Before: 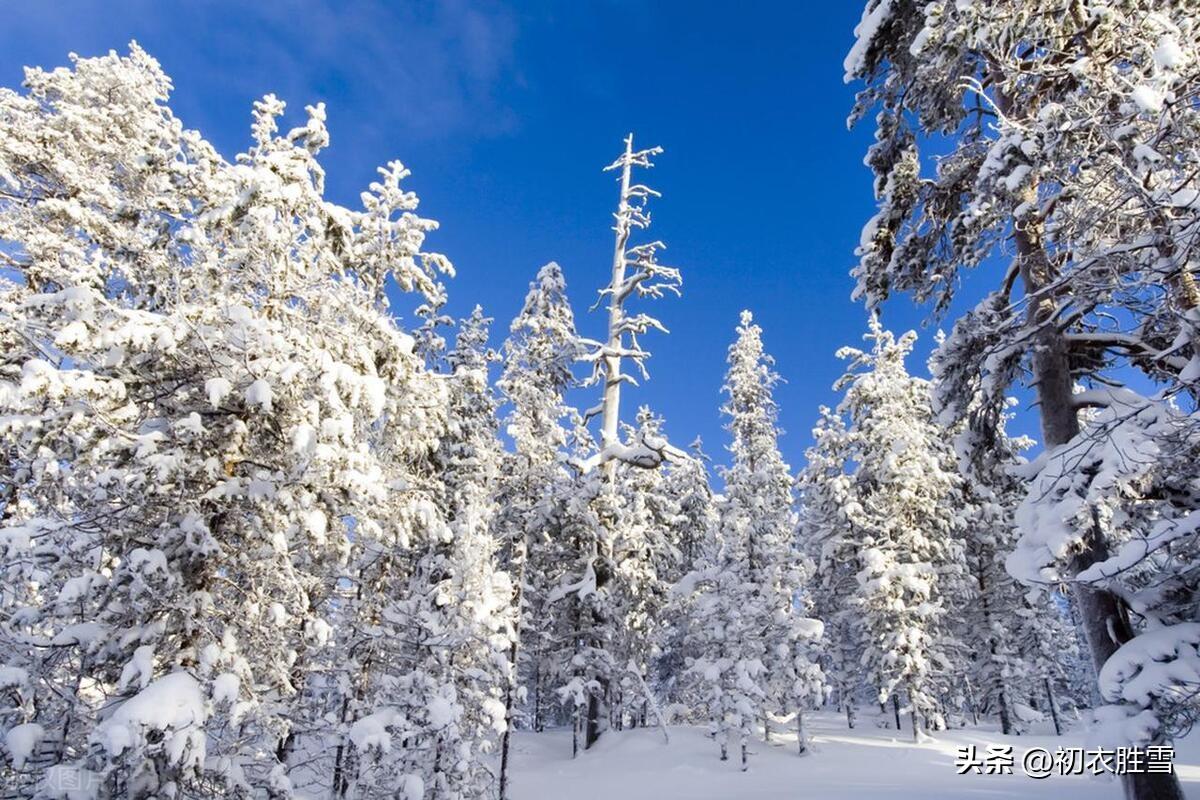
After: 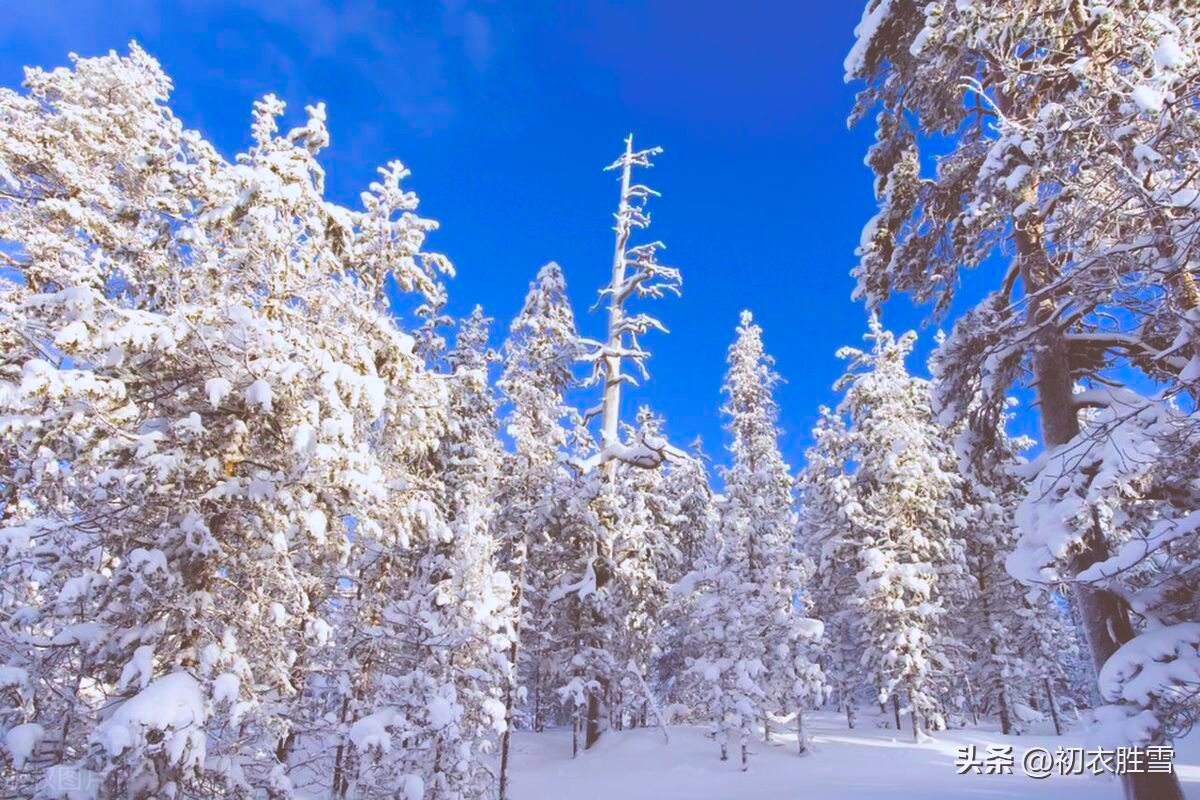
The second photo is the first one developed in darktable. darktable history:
exposure: black level correction -0.062, exposure -0.05 EV, compensate highlight preservation false
color balance rgb: linear chroma grading › global chroma 15%, perceptual saturation grading › global saturation 30%
color calibration: illuminant custom, x 0.373, y 0.388, temperature 4269.97 K
color balance: lift [1.001, 1.007, 1, 0.993], gamma [1.023, 1.026, 1.01, 0.974], gain [0.964, 1.059, 1.073, 0.927]
